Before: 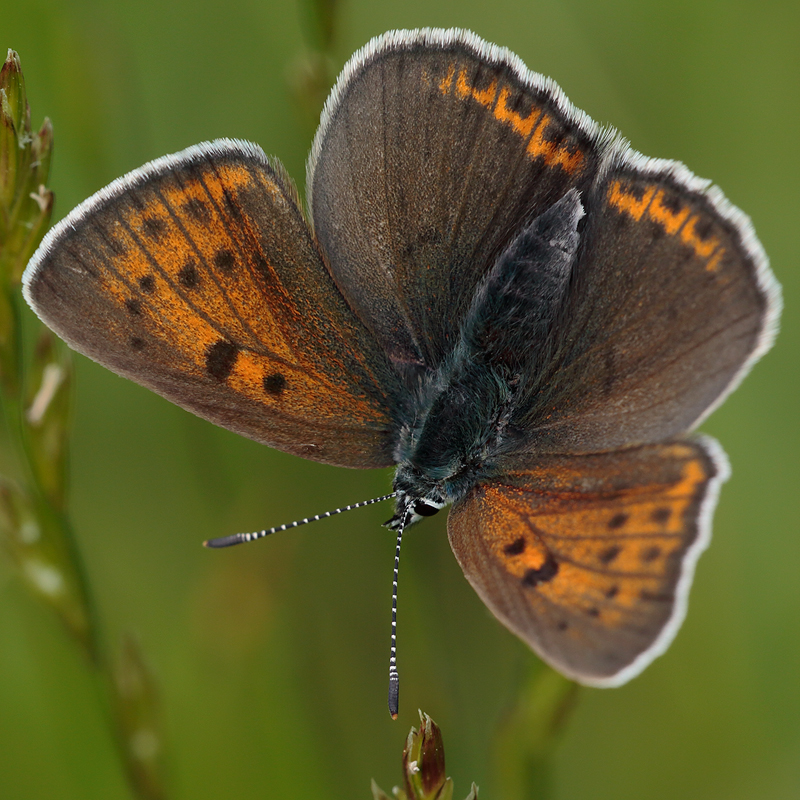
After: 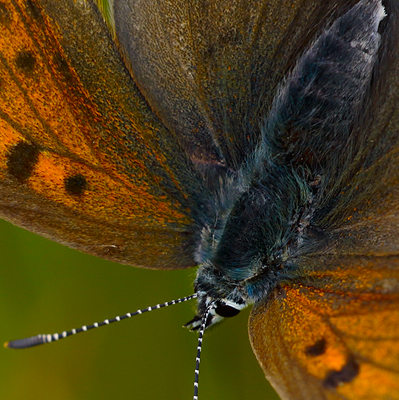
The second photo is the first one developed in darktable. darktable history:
tone equalizer: on, module defaults
crop: left 25%, top 25%, right 25%, bottom 25%
color contrast: green-magenta contrast 1.12, blue-yellow contrast 1.95, unbound 0
